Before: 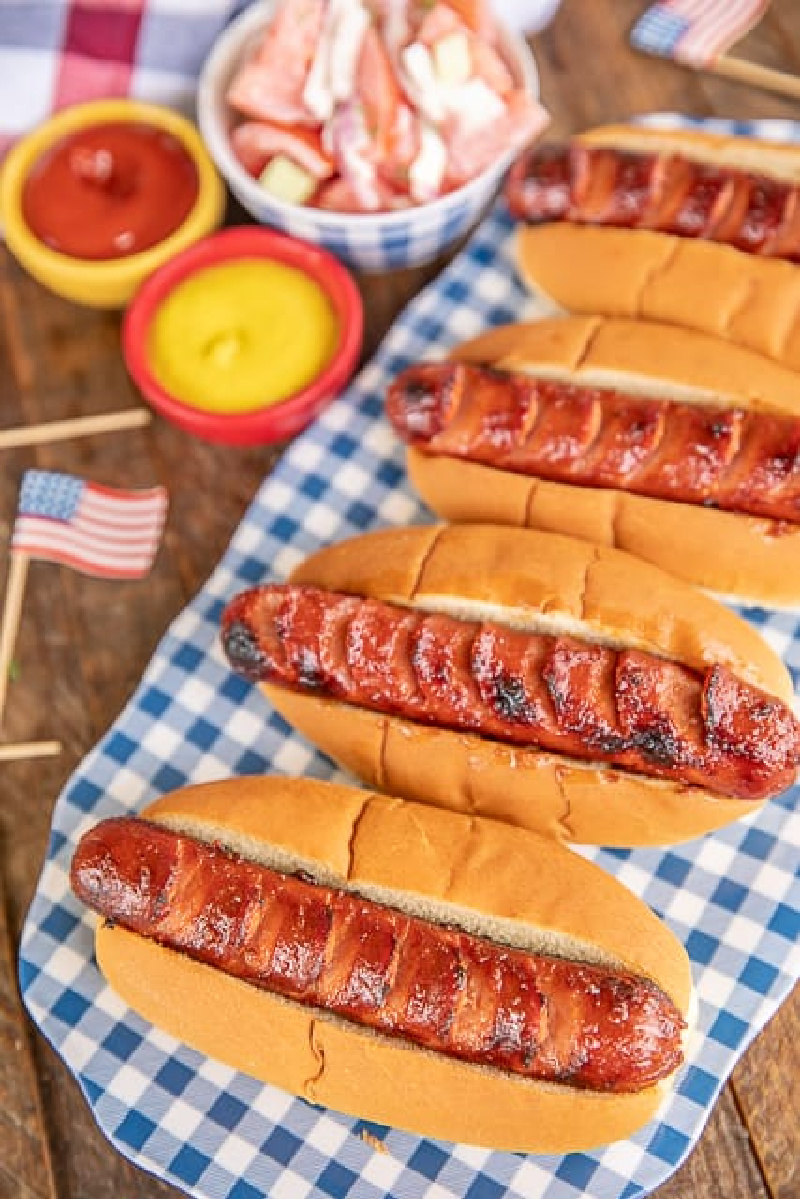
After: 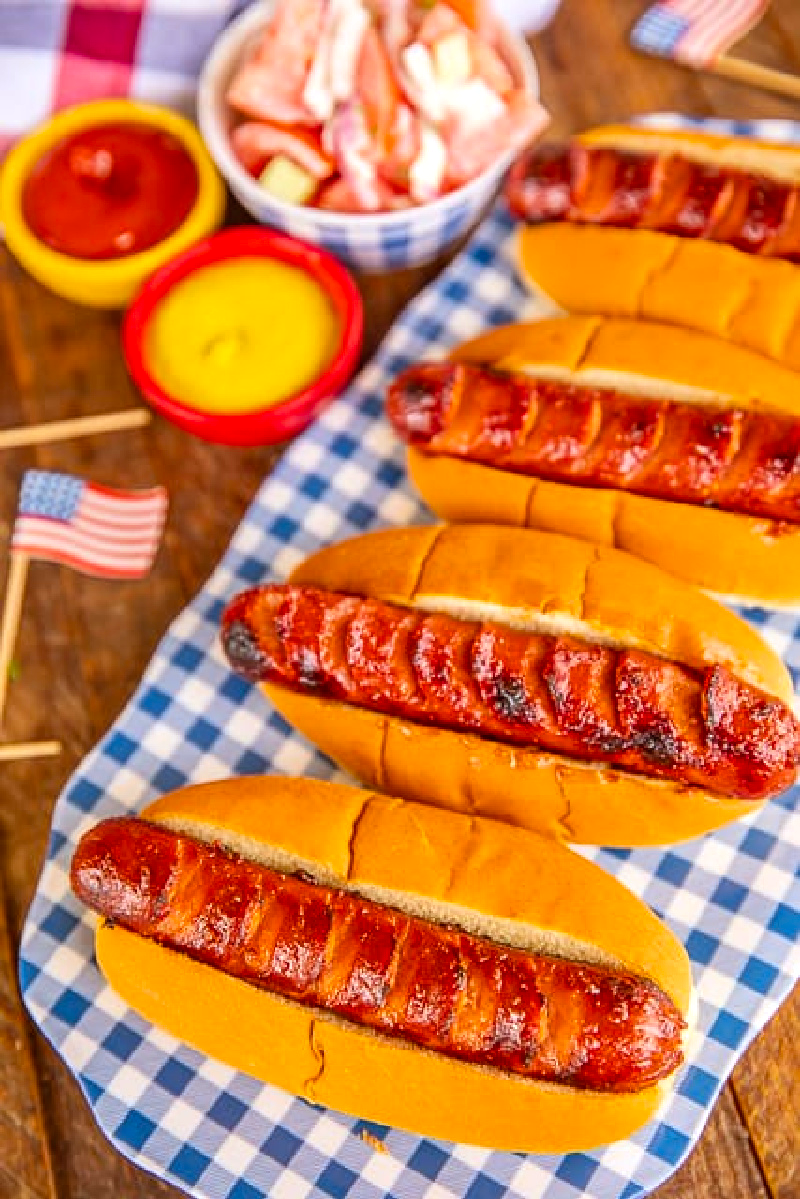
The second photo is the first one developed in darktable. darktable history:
exposure: black level correction -0.001, exposure 0.08 EV, compensate highlight preservation false
rgb levels: mode RGB, independent channels, levels [[0, 0.5, 1], [0, 0.521, 1], [0, 0.536, 1]]
color balance rgb: perceptual saturation grading › global saturation 25%, global vibrance 20%
